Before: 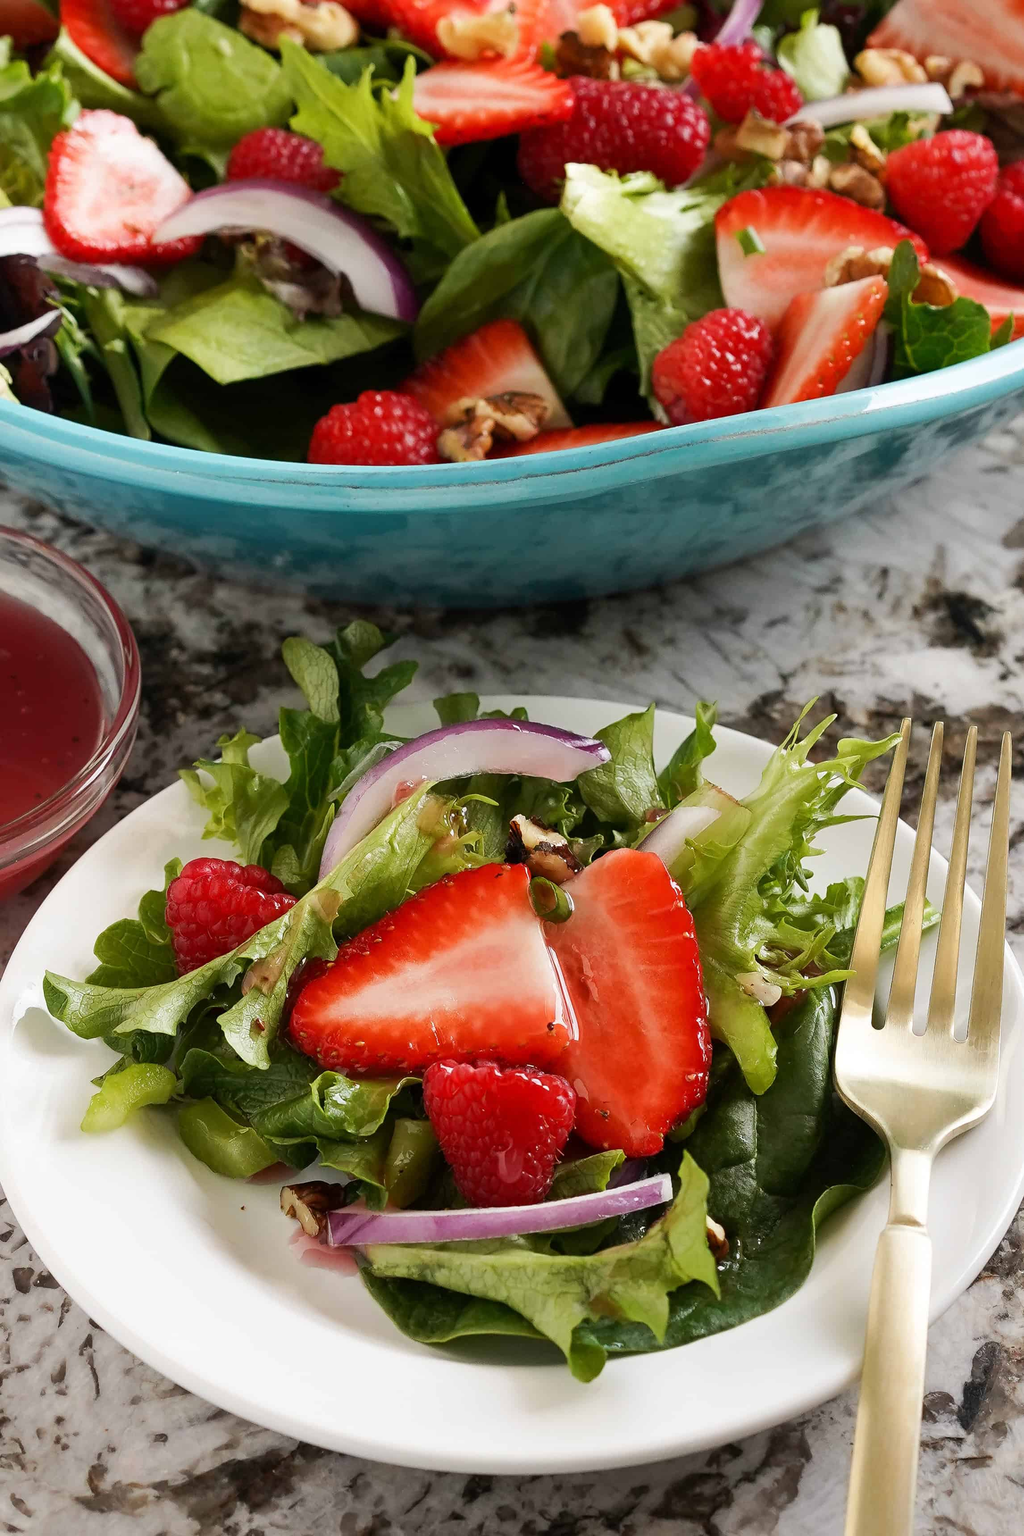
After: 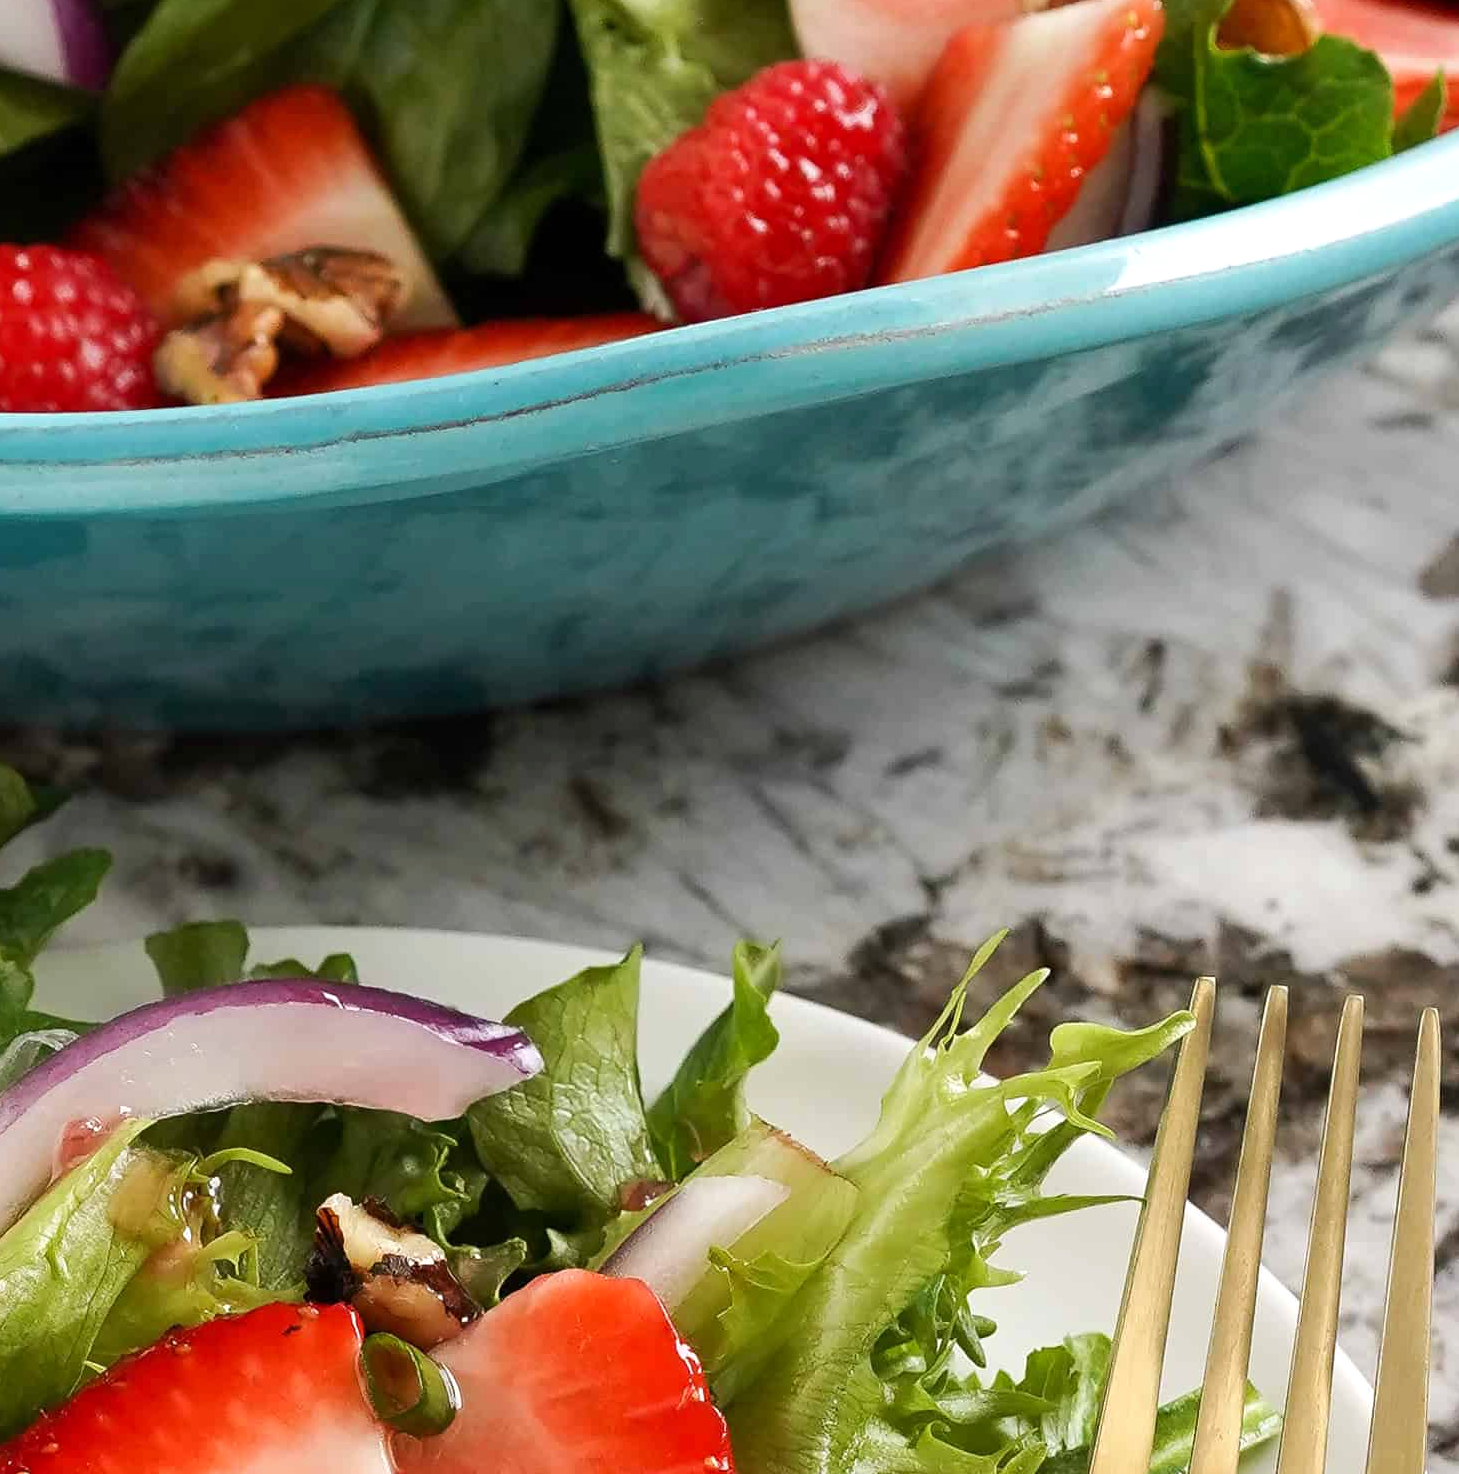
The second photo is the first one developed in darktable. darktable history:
crop: left 36.008%, top 18.343%, right 0.34%, bottom 38.783%
levels: levels [0, 0.476, 0.951]
